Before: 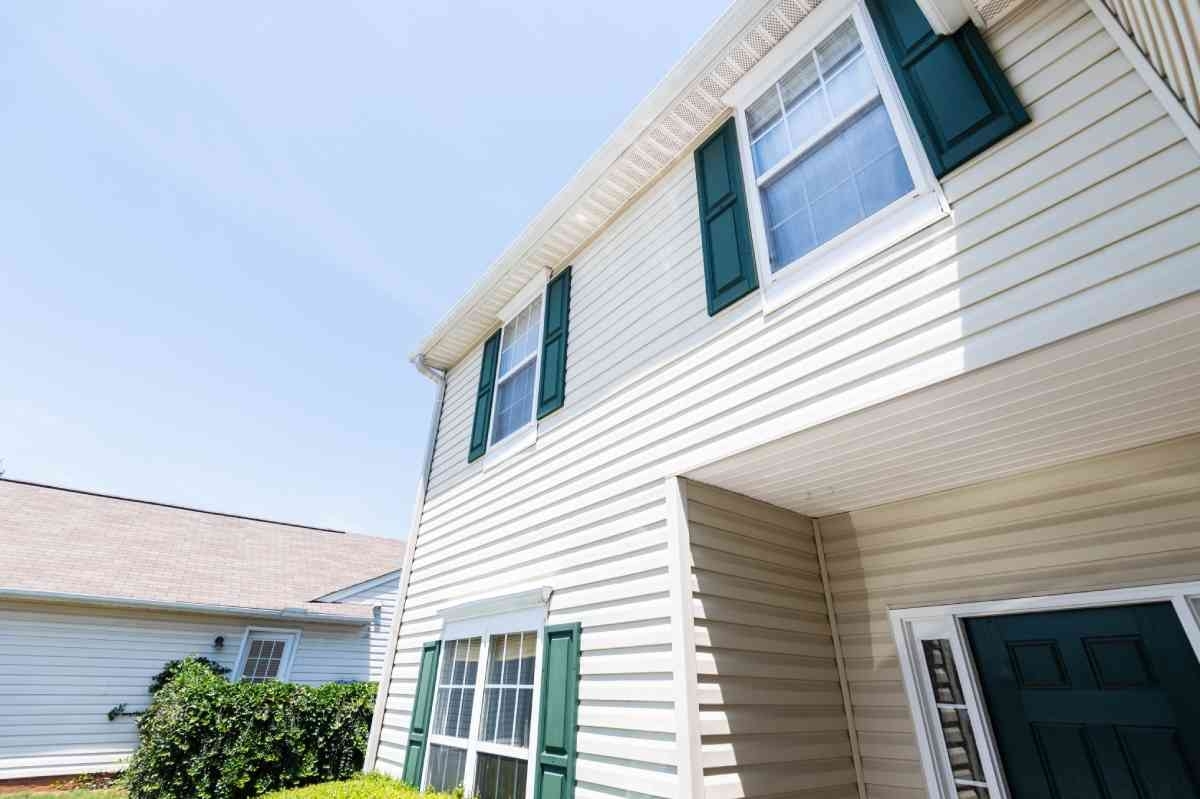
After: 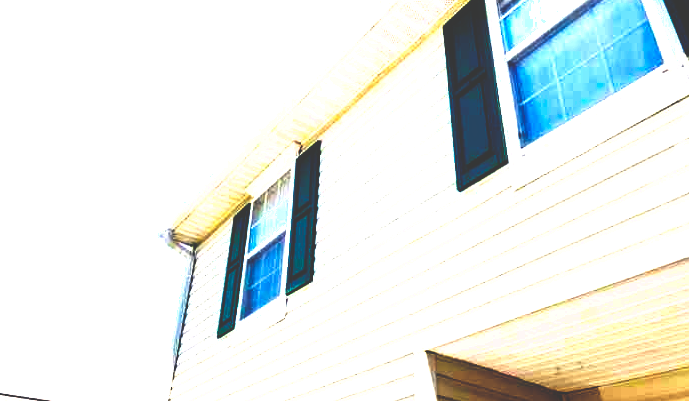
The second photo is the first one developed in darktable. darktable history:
haze removal: compatibility mode true, adaptive false
color balance rgb: highlights gain › chroma 3.097%, highlights gain › hue 78.29°, perceptual saturation grading › global saturation 29.654%, perceptual brilliance grading › global brilliance 12.659%, perceptual brilliance grading › highlights 15.097%, global vibrance 20%
crop: left 20.924%, top 15.719%, right 21.588%, bottom 34.049%
base curve: curves: ch0 [(0, 0.036) (0.083, 0.04) (0.804, 1)], preserve colors none
